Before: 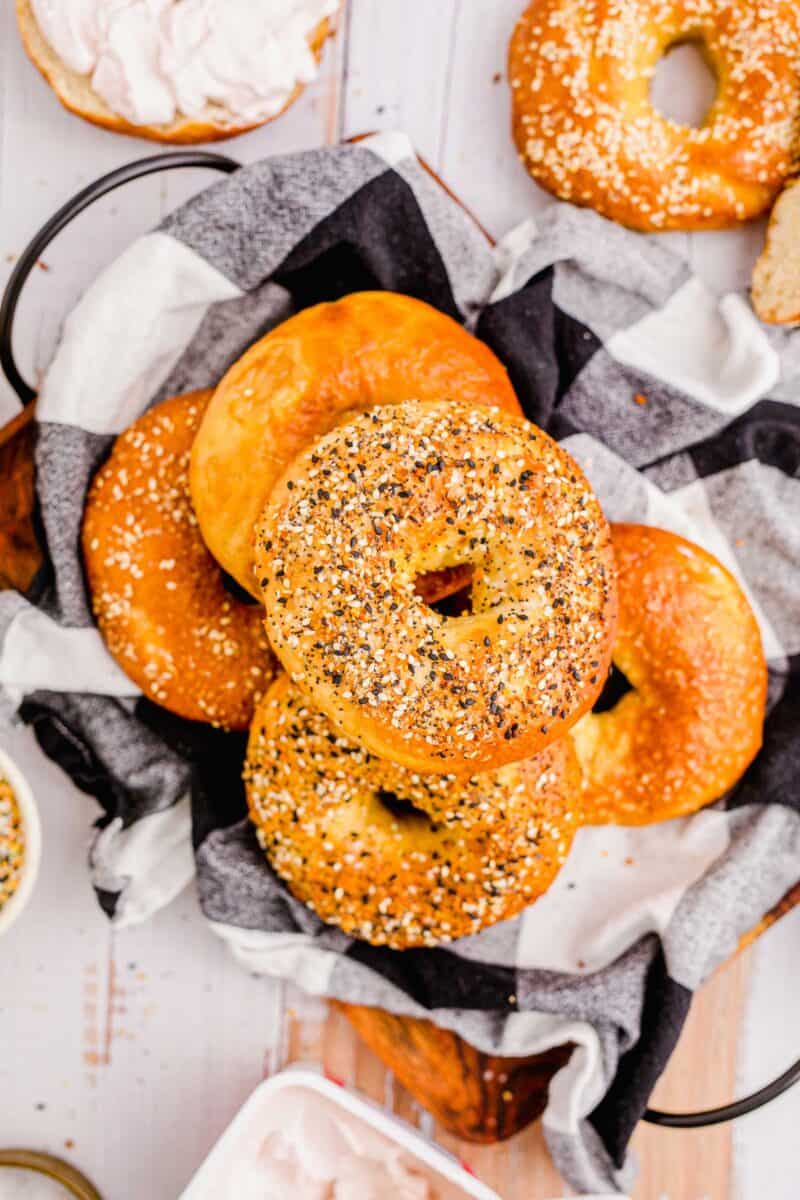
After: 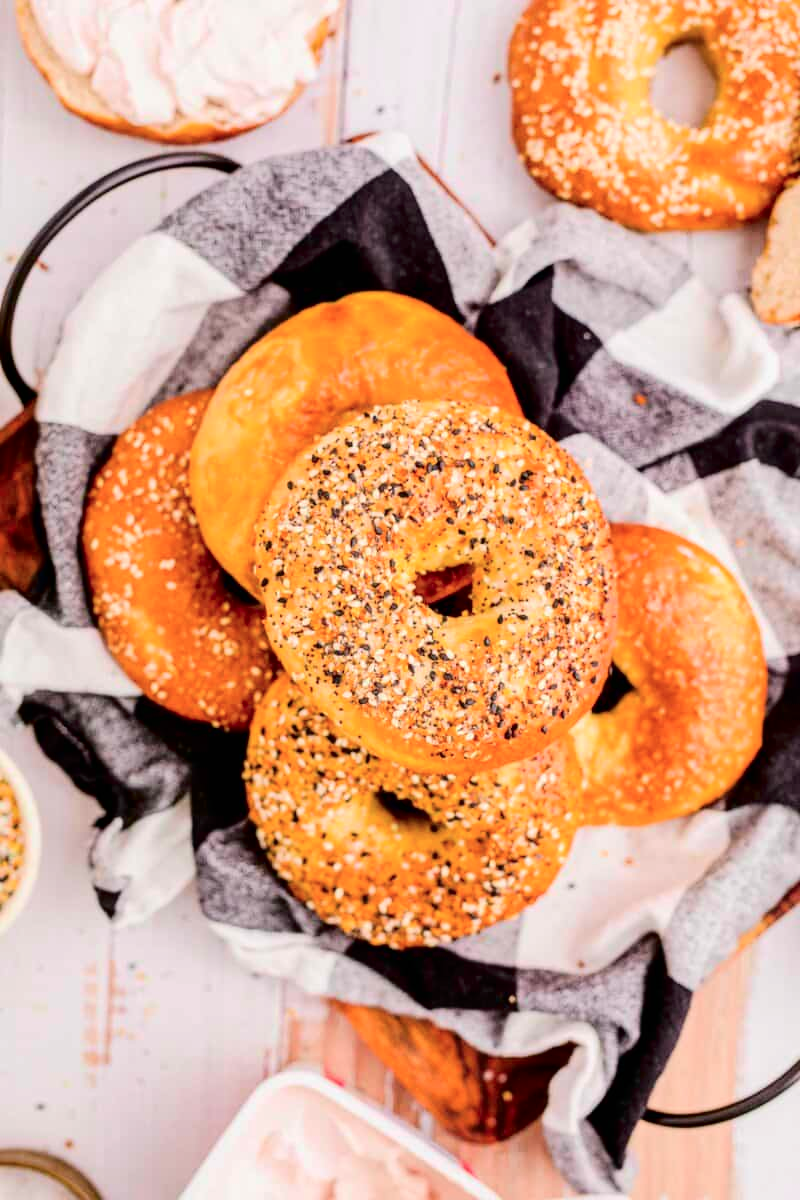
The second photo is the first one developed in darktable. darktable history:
tone curve: curves: ch0 [(0.003, 0) (0.066, 0.023) (0.149, 0.094) (0.264, 0.238) (0.395, 0.421) (0.517, 0.56) (0.688, 0.743) (0.813, 0.846) (1, 1)]; ch1 [(0, 0) (0.164, 0.115) (0.337, 0.332) (0.39, 0.398) (0.464, 0.461) (0.501, 0.5) (0.521, 0.535) (0.571, 0.588) (0.652, 0.681) (0.733, 0.749) (0.811, 0.796) (1, 1)]; ch2 [(0, 0) (0.337, 0.382) (0.464, 0.476) (0.501, 0.502) (0.527, 0.54) (0.556, 0.567) (0.6, 0.59) (0.687, 0.675) (1, 1)], color space Lab, independent channels, preserve colors none
